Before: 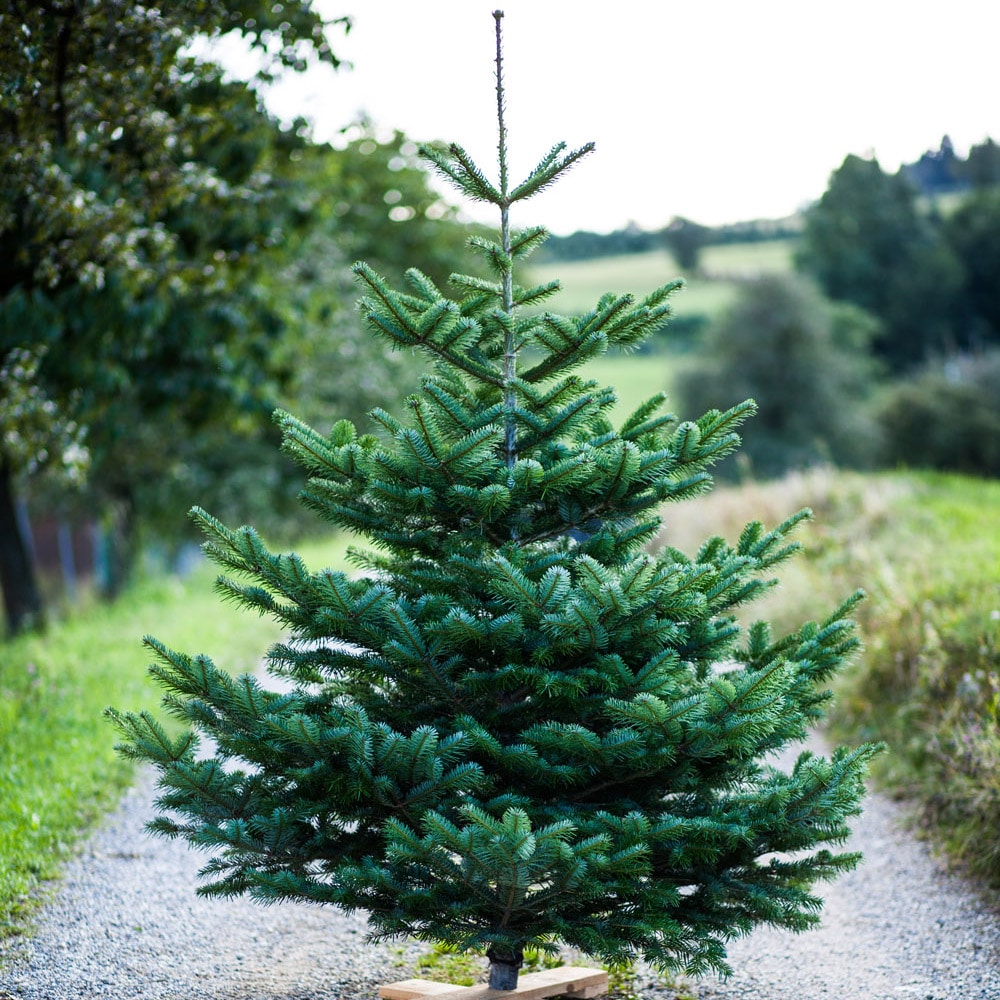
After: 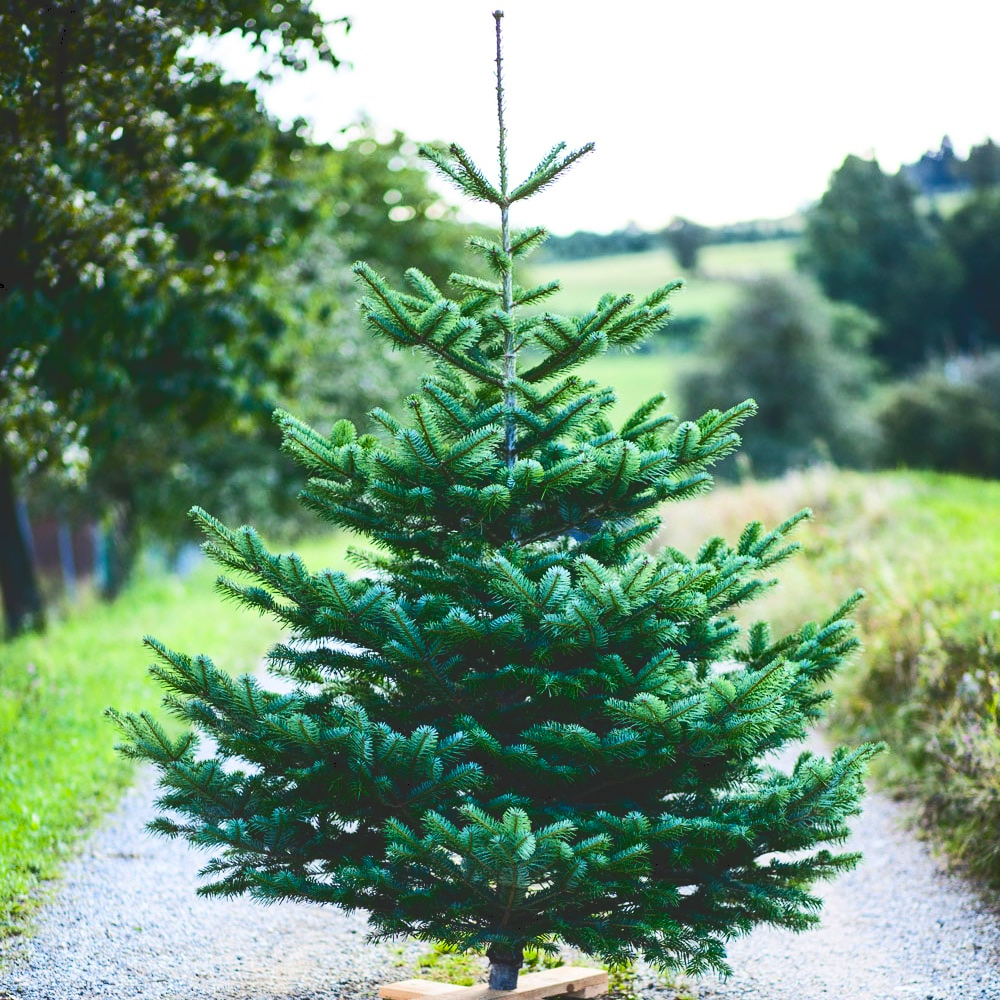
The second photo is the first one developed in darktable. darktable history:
contrast brightness saturation: contrast 0.203, brightness 0.155, saturation 0.221
tone curve: curves: ch0 [(0, 0) (0.003, 0.156) (0.011, 0.156) (0.025, 0.157) (0.044, 0.164) (0.069, 0.172) (0.1, 0.181) (0.136, 0.191) (0.177, 0.214) (0.224, 0.245) (0.277, 0.285) (0.335, 0.333) (0.399, 0.387) (0.468, 0.471) (0.543, 0.556) (0.623, 0.648) (0.709, 0.734) (0.801, 0.809) (0.898, 0.891) (1, 1)], color space Lab, independent channels, preserve colors none
